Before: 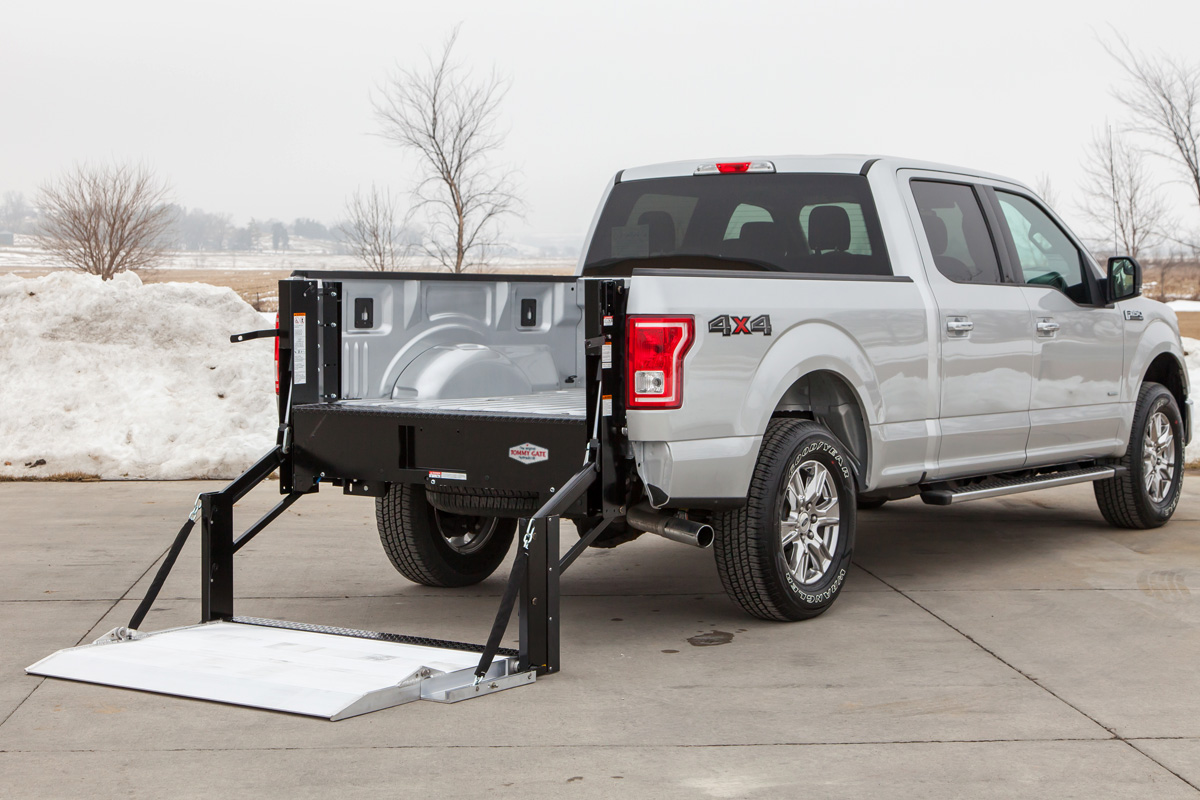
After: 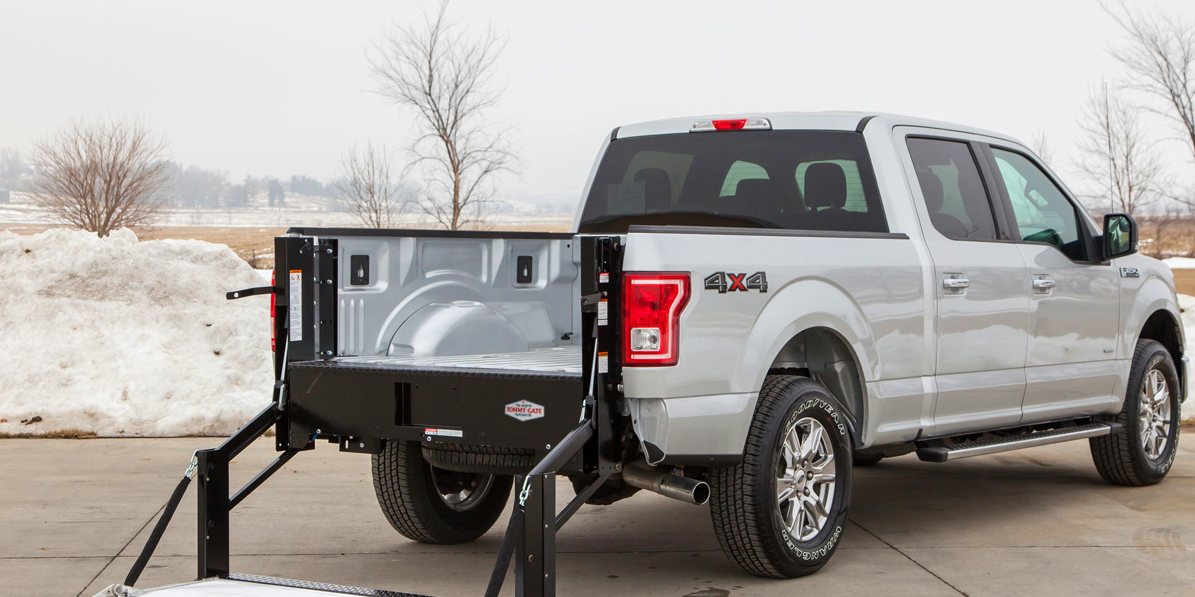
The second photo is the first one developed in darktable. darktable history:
crop: left 0.387%, top 5.469%, bottom 19.809%
velvia: on, module defaults
